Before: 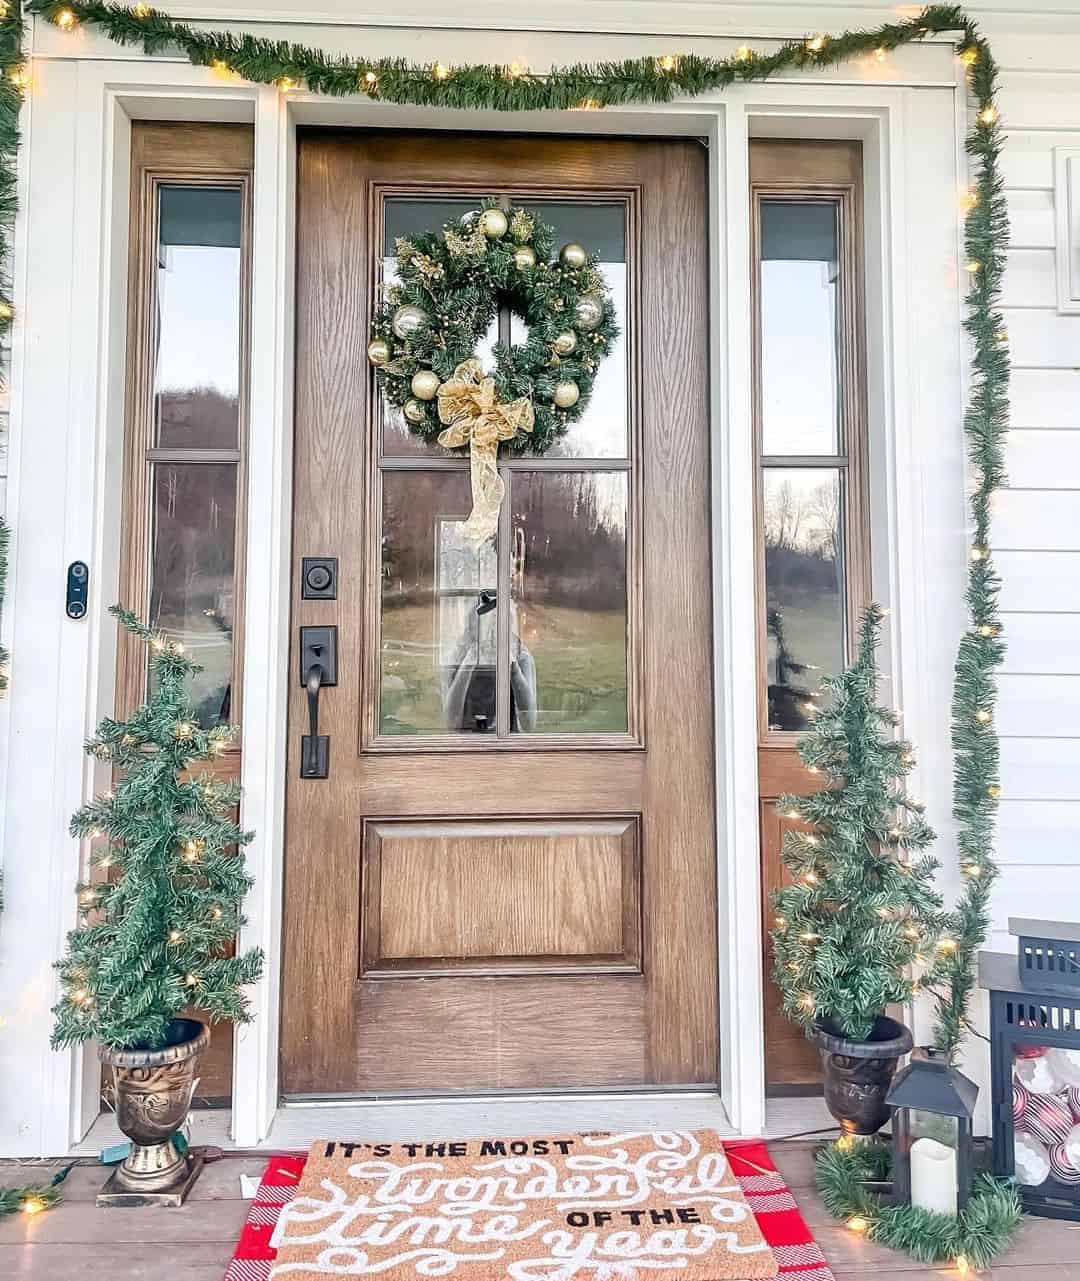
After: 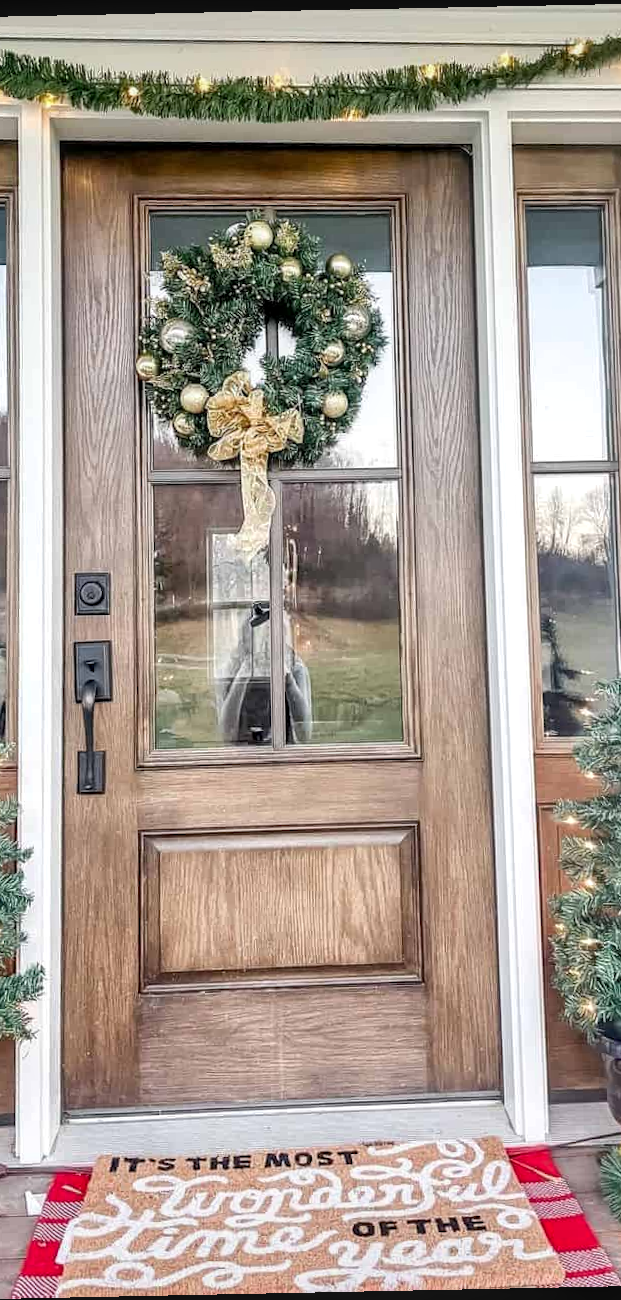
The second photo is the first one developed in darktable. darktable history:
rotate and perspective: rotation -1.17°, automatic cropping off
local contrast: on, module defaults
crop: left 21.674%, right 22.086%
